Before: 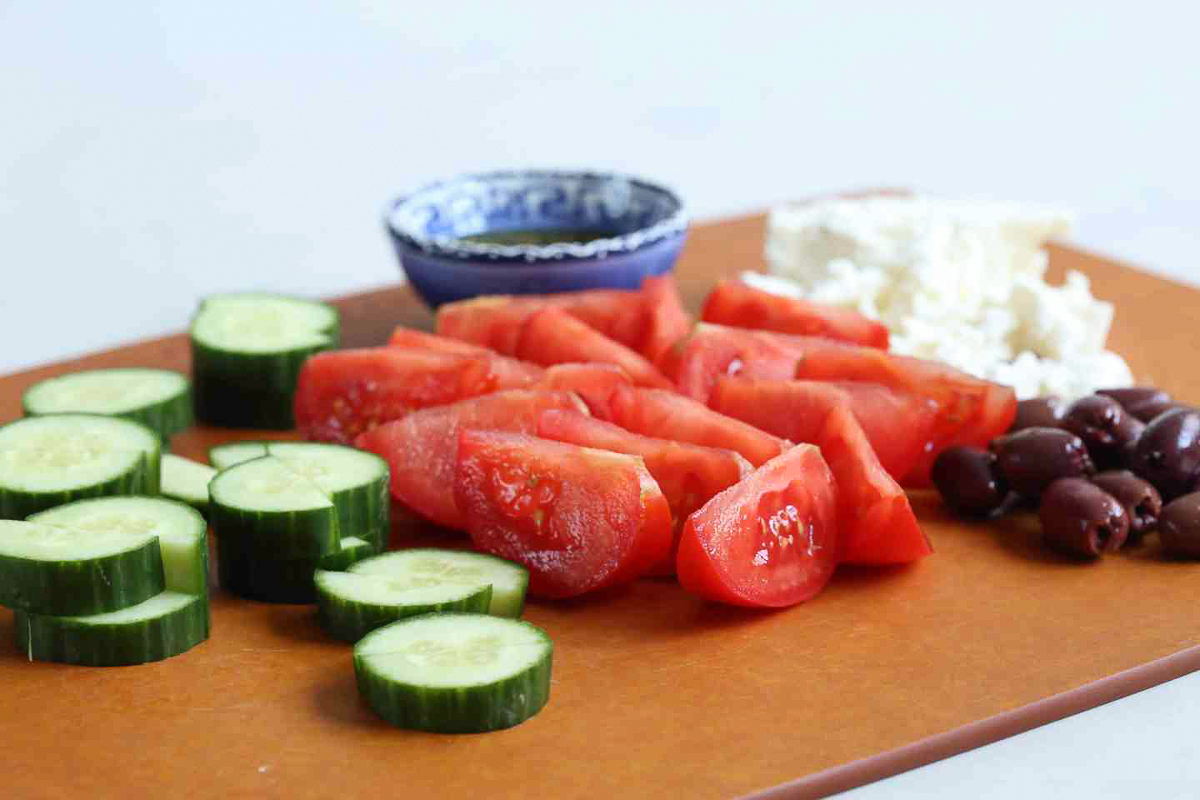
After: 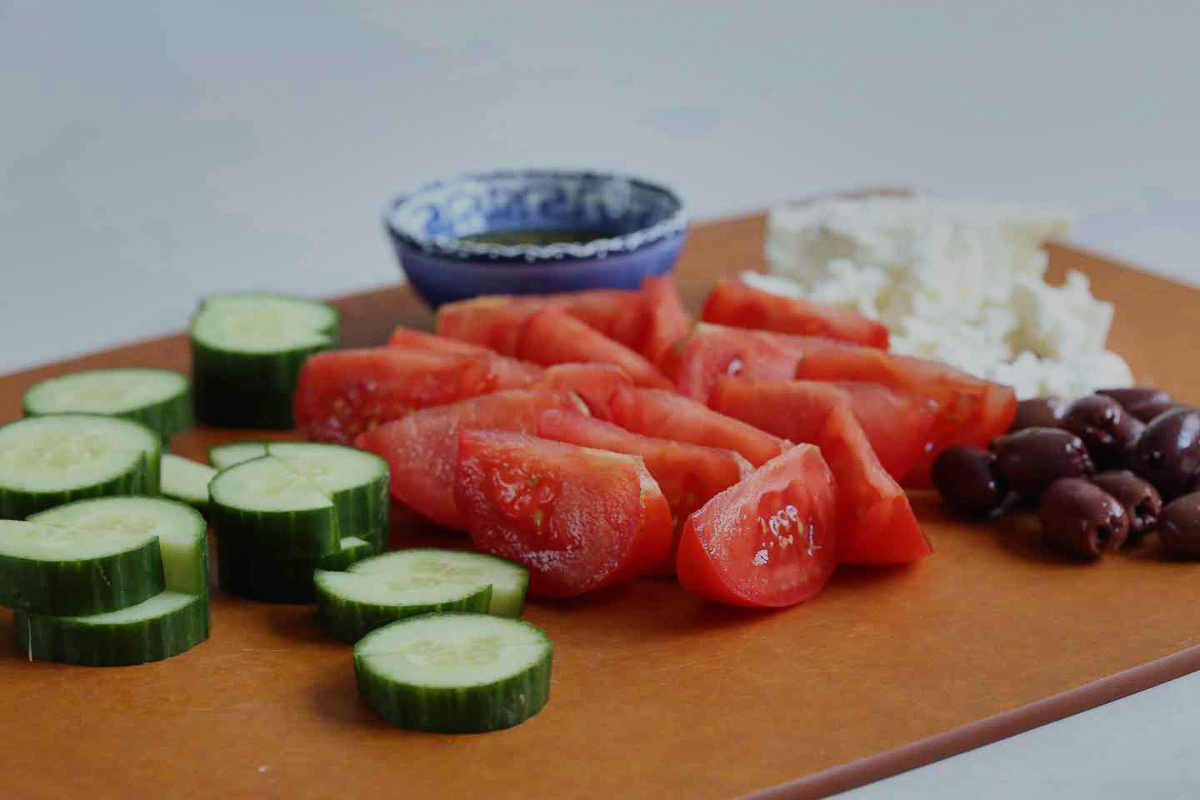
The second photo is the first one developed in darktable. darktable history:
exposure: black level correction 0, exposure -0.729 EV, compensate highlight preservation false
shadows and highlights: shadows 43.47, white point adjustment -1.44, soften with gaussian
